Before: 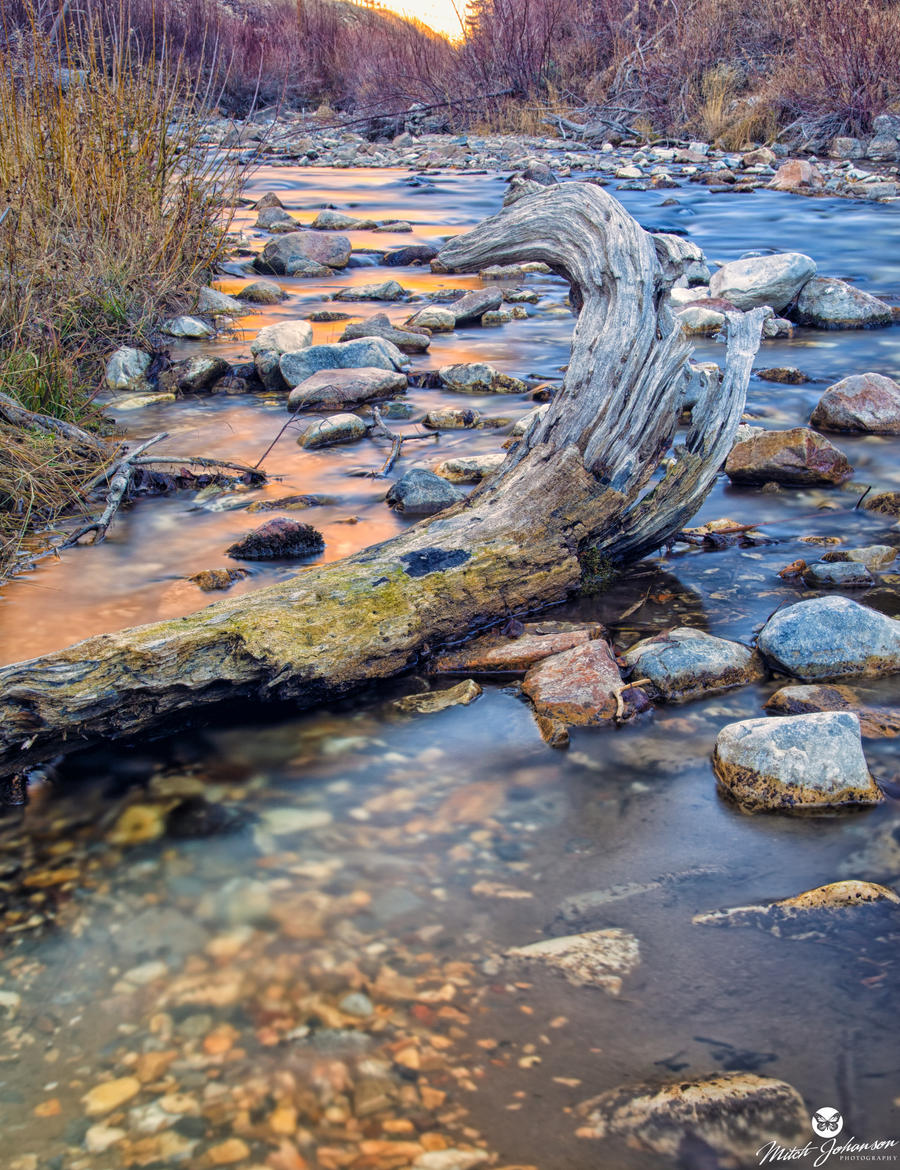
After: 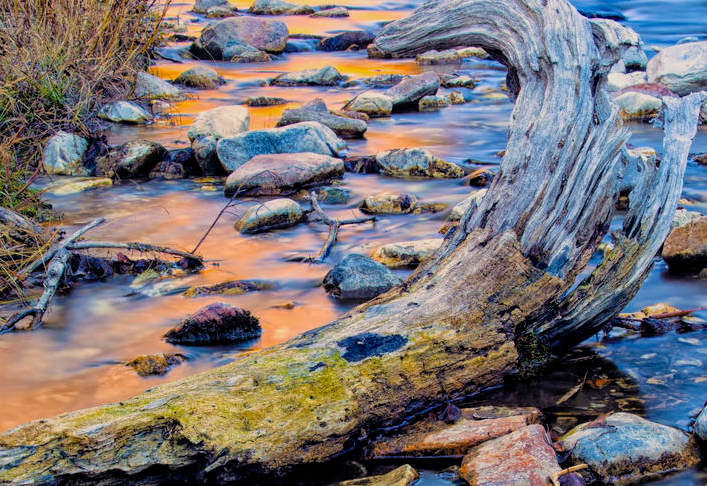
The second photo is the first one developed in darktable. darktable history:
crop: left 7.036%, top 18.398%, right 14.379%, bottom 40.043%
velvia: on, module defaults
filmic rgb: black relative exposure -7.75 EV, white relative exposure 4.4 EV, threshold 3 EV, target black luminance 0%, hardness 3.76, latitude 50.51%, contrast 1.074, highlights saturation mix 10%, shadows ↔ highlights balance -0.22%, color science v4 (2020), enable highlight reconstruction true
